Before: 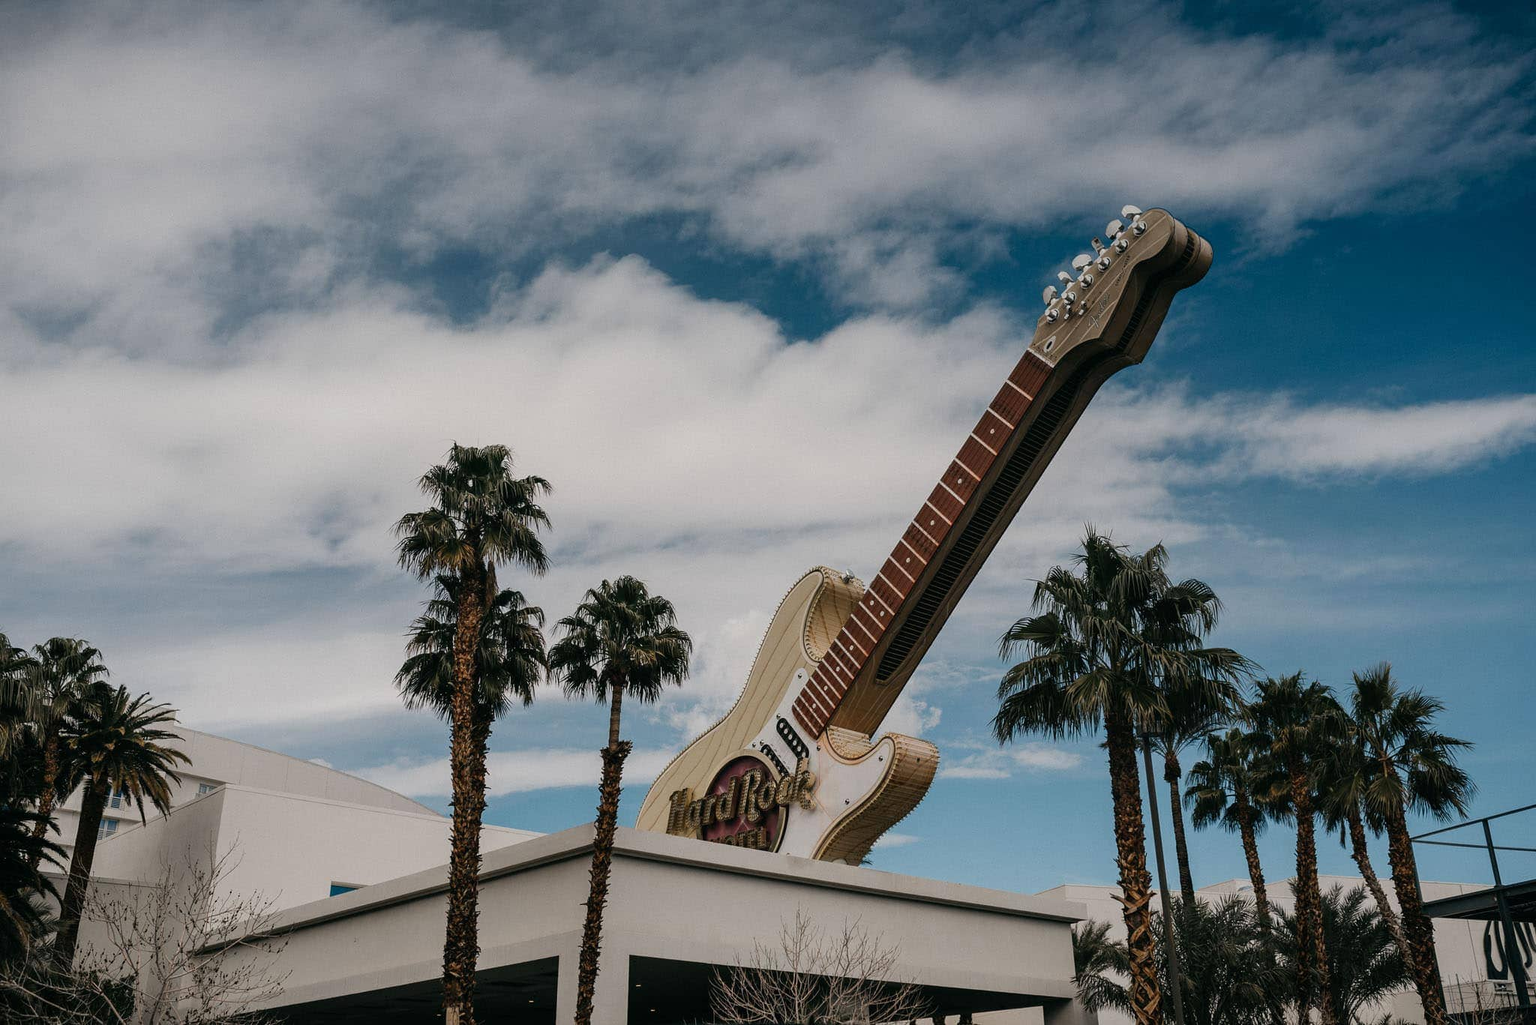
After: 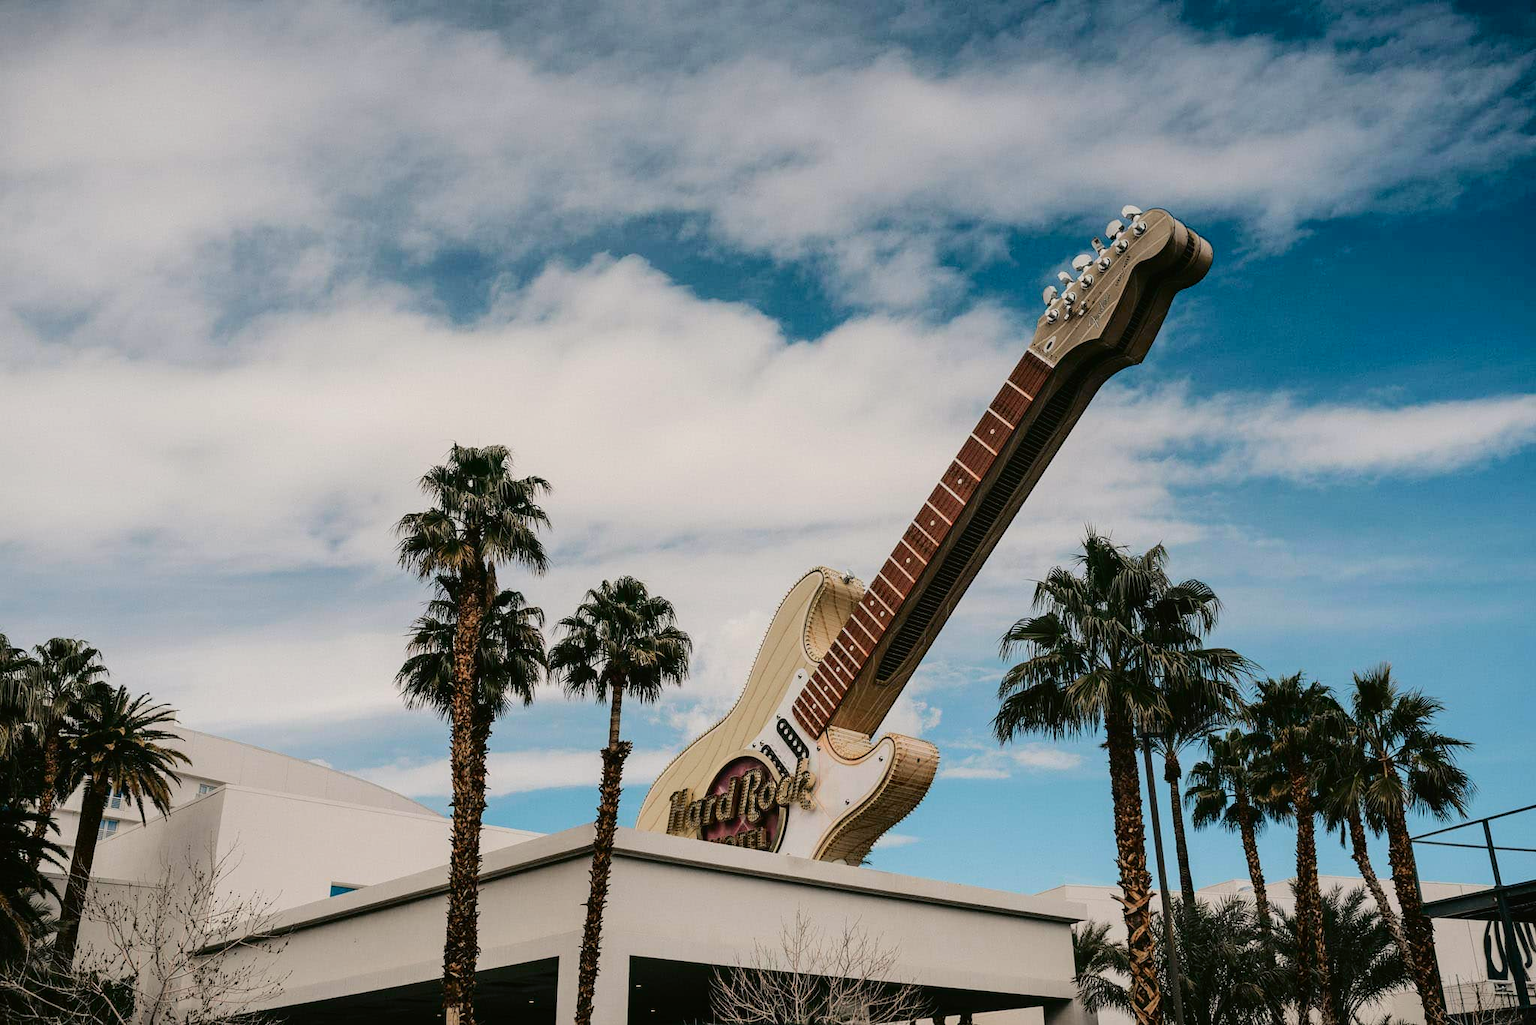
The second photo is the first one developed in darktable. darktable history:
tone curve: curves: ch0 [(0, 0.01) (0.052, 0.045) (0.136, 0.133) (0.275, 0.35) (0.43, 0.54) (0.676, 0.751) (0.89, 0.919) (1, 1)]; ch1 [(0, 0) (0.094, 0.081) (0.285, 0.299) (0.385, 0.403) (0.447, 0.429) (0.495, 0.496) (0.544, 0.552) (0.589, 0.612) (0.722, 0.728) (1, 1)]; ch2 [(0, 0) (0.257, 0.217) (0.43, 0.421) (0.498, 0.507) (0.531, 0.544) (0.56, 0.579) (0.625, 0.642) (1, 1)], color space Lab, independent channels, preserve colors none
